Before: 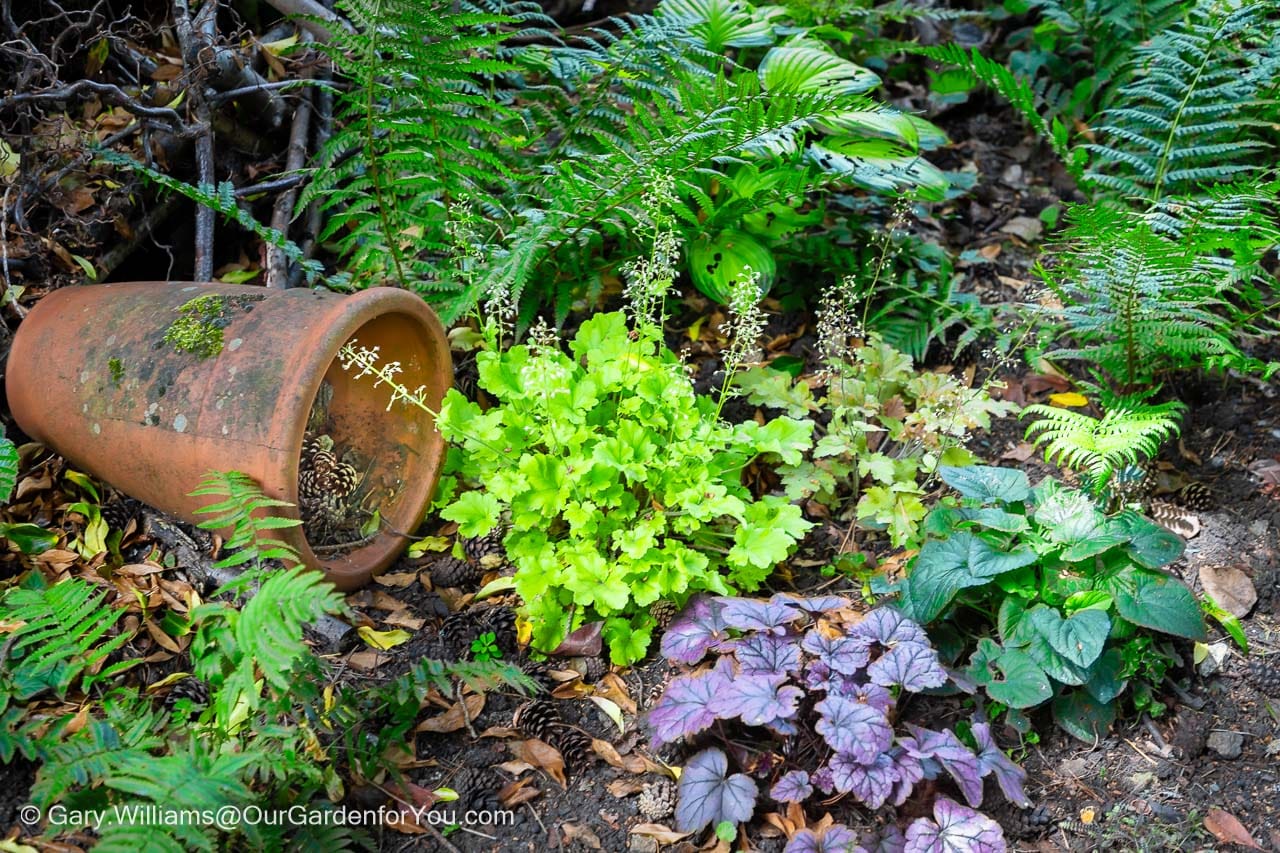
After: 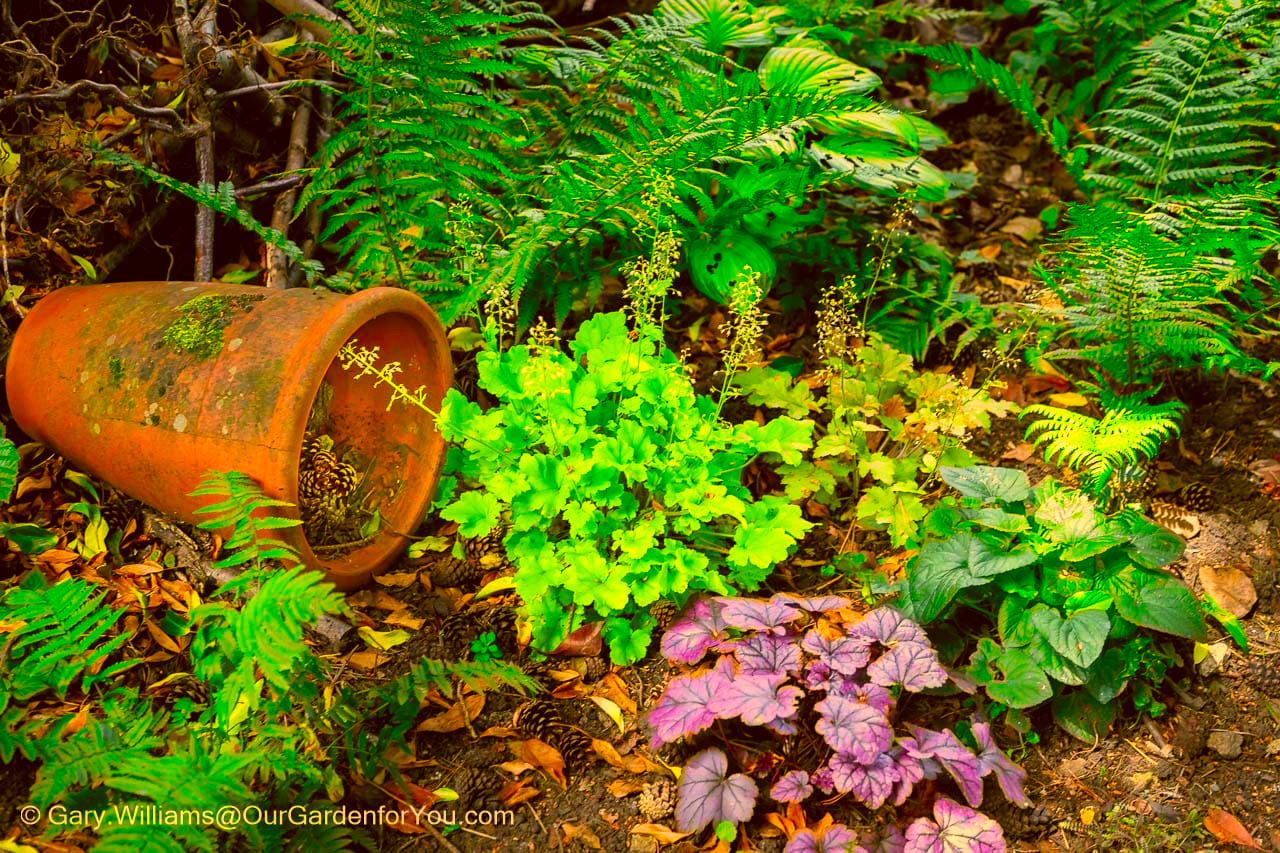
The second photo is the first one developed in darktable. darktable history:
color correction: highlights a* 10.91, highlights b* 30.11, shadows a* 2.85, shadows b* 18.22, saturation 1.73
